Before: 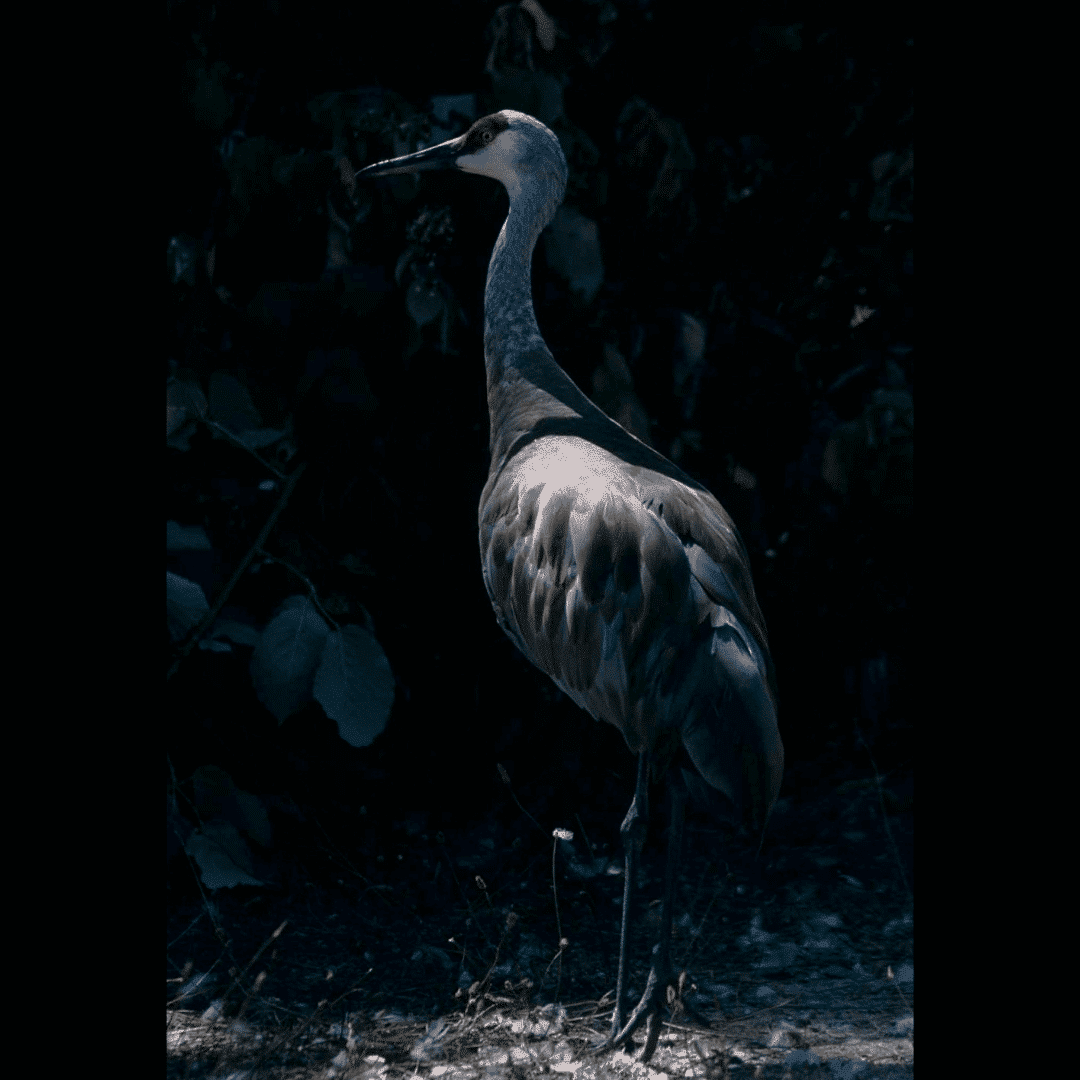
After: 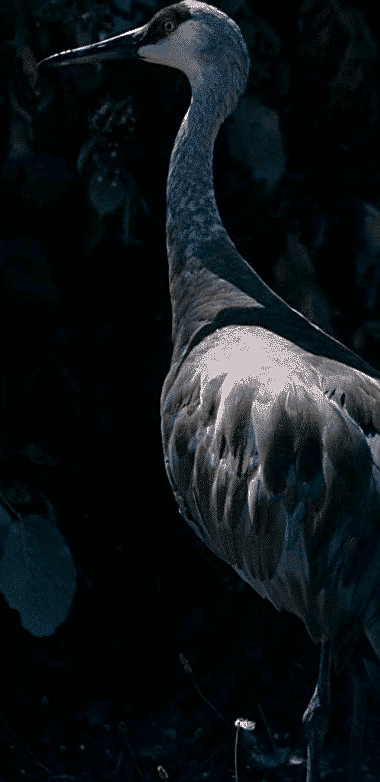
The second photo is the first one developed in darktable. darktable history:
sharpen: on, module defaults
crop and rotate: left 29.476%, top 10.214%, right 35.32%, bottom 17.333%
